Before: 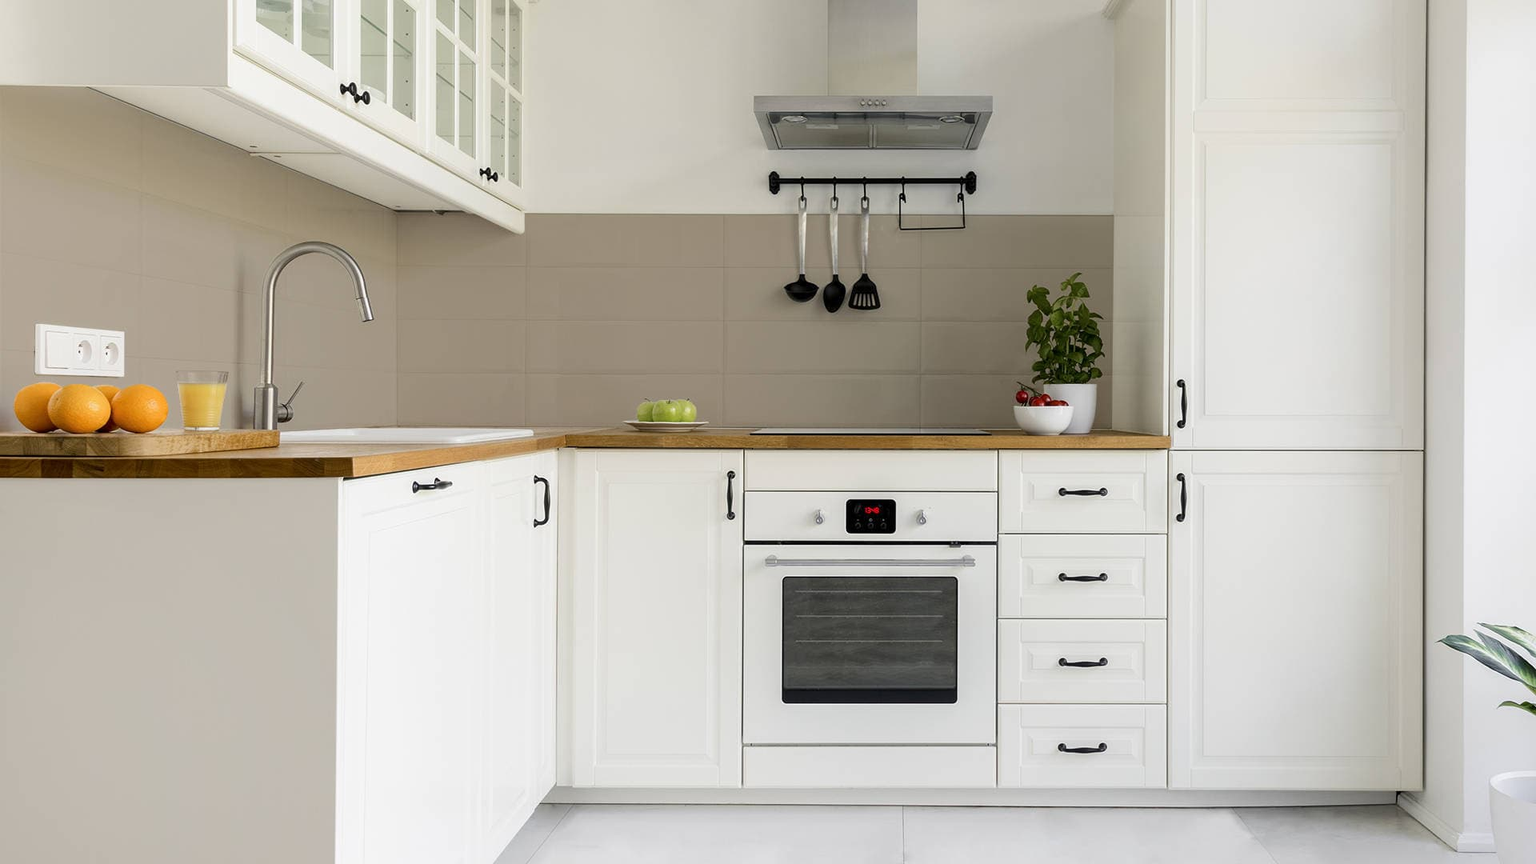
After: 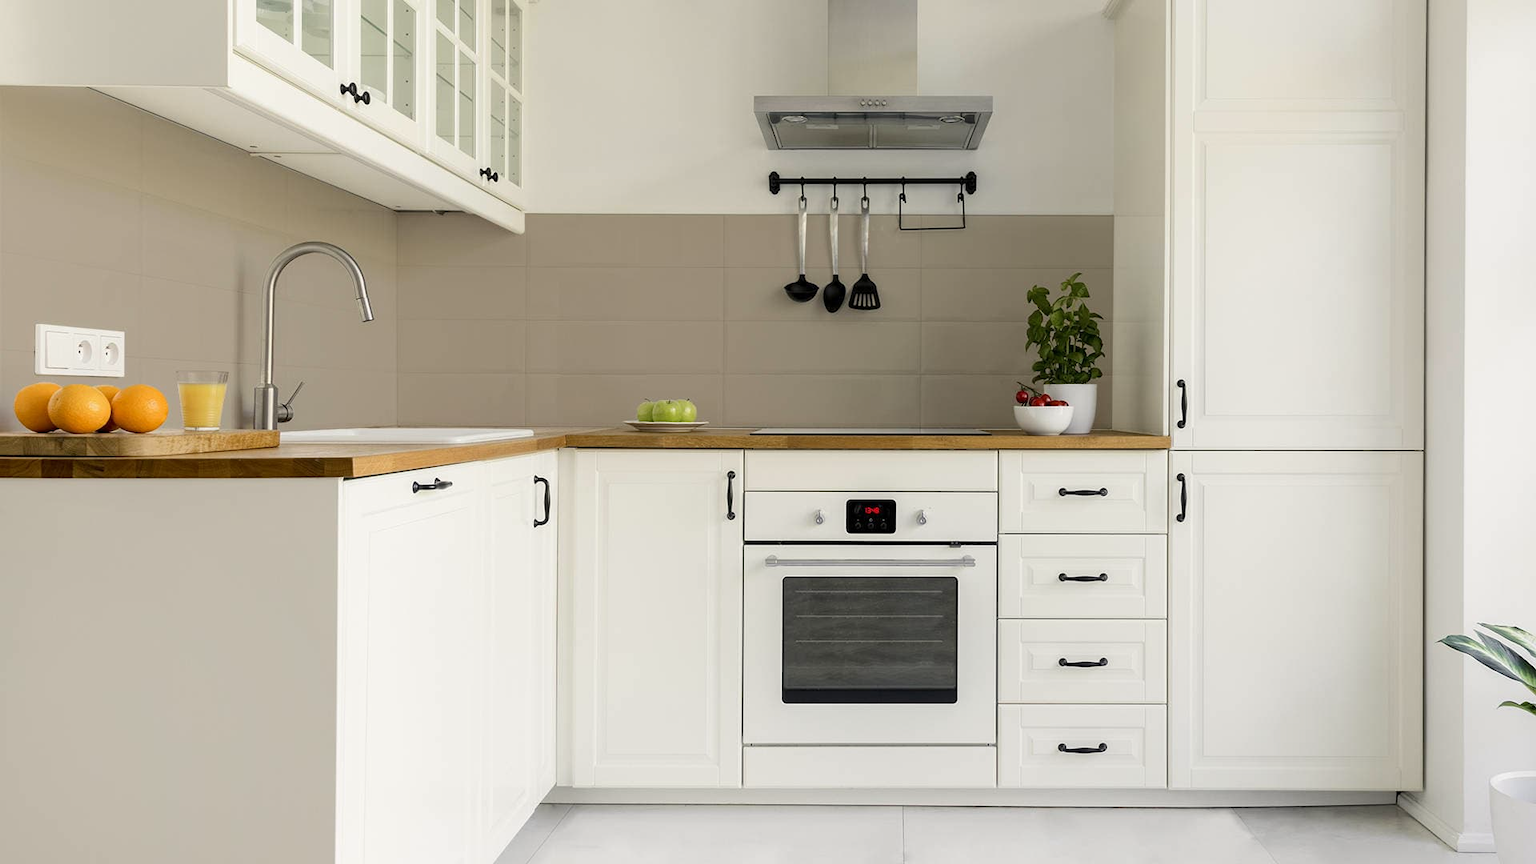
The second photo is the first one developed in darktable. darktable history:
color correction: highlights b* 2.91
